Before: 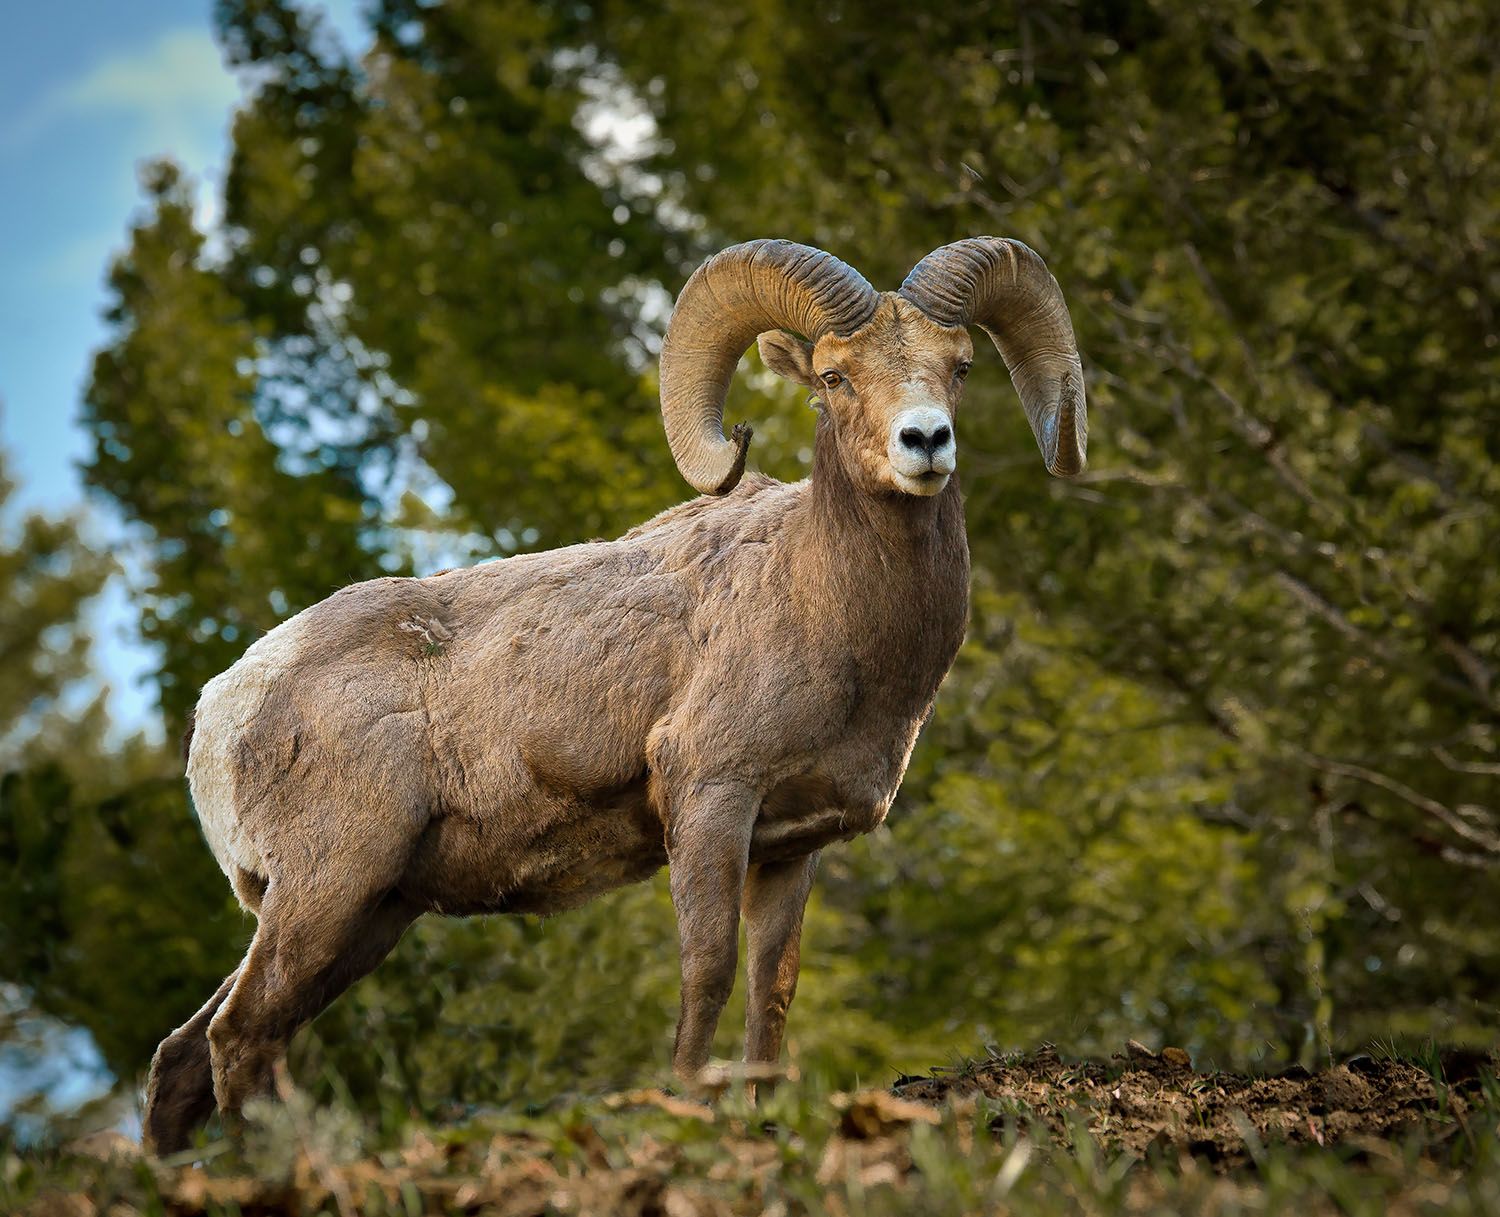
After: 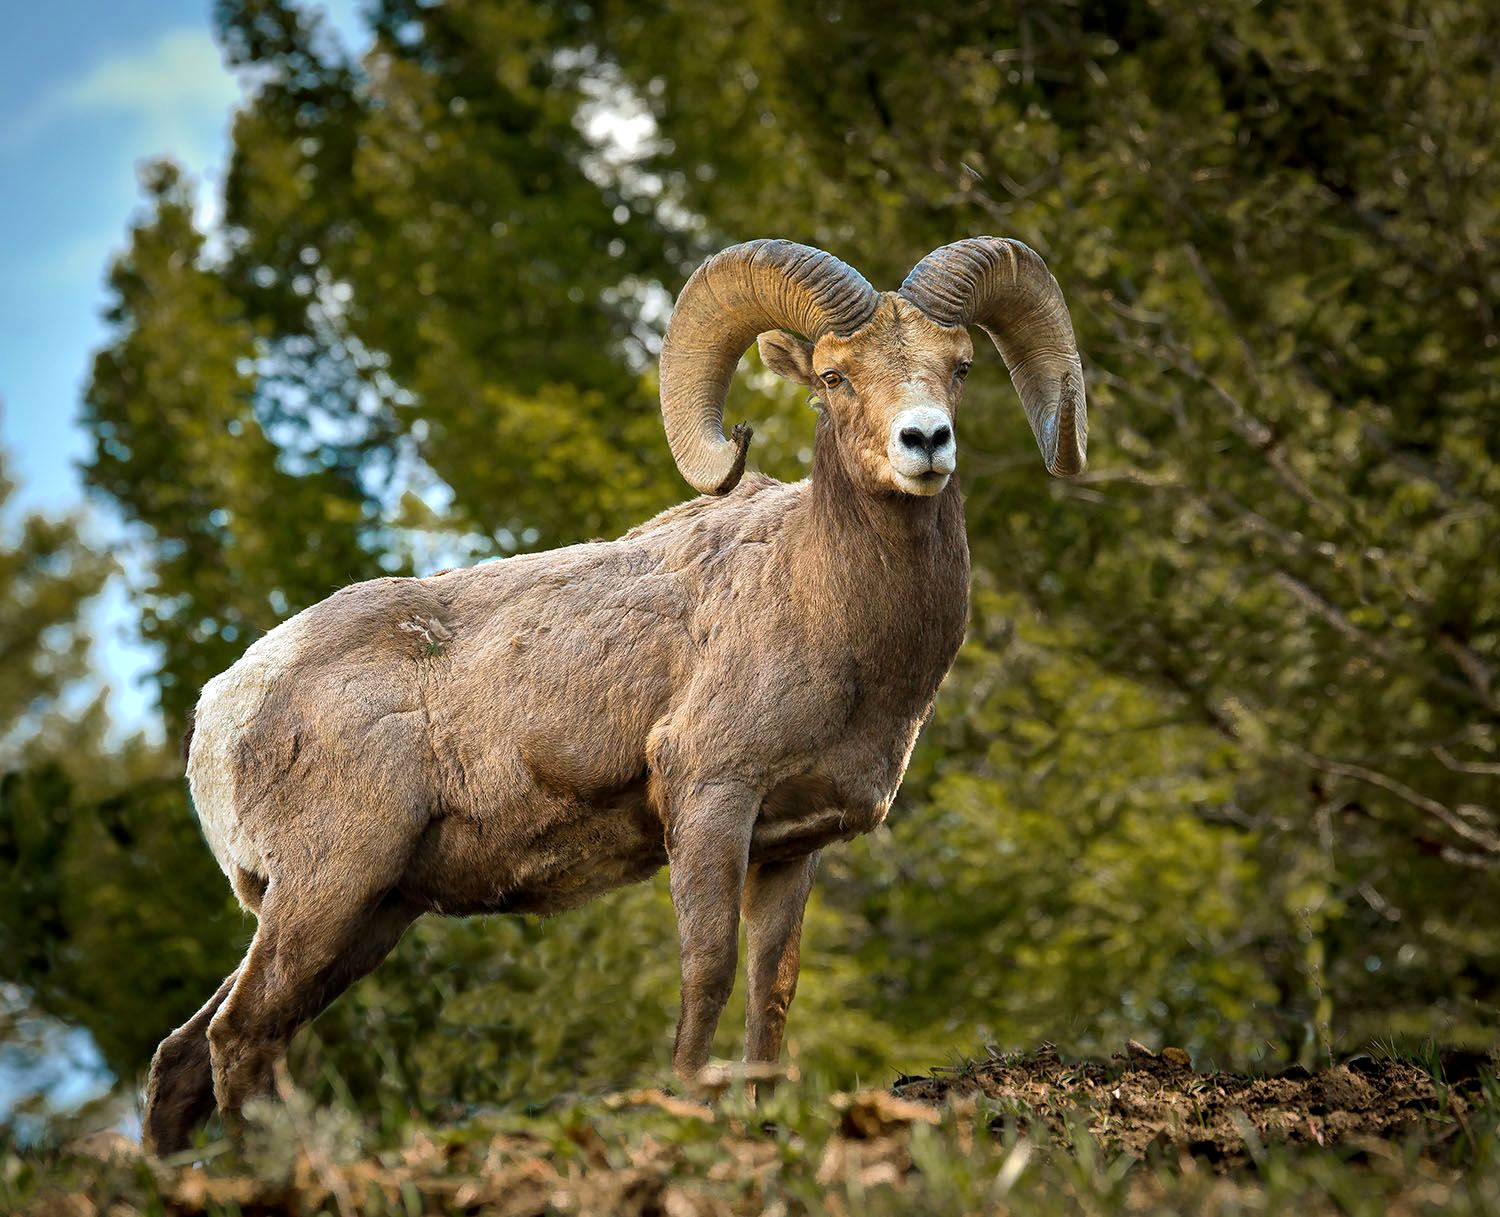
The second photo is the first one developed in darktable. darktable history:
local contrast: highlights 107%, shadows 97%, detail 120%, midtone range 0.2
exposure: exposure 0.201 EV, compensate highlight preservation false
